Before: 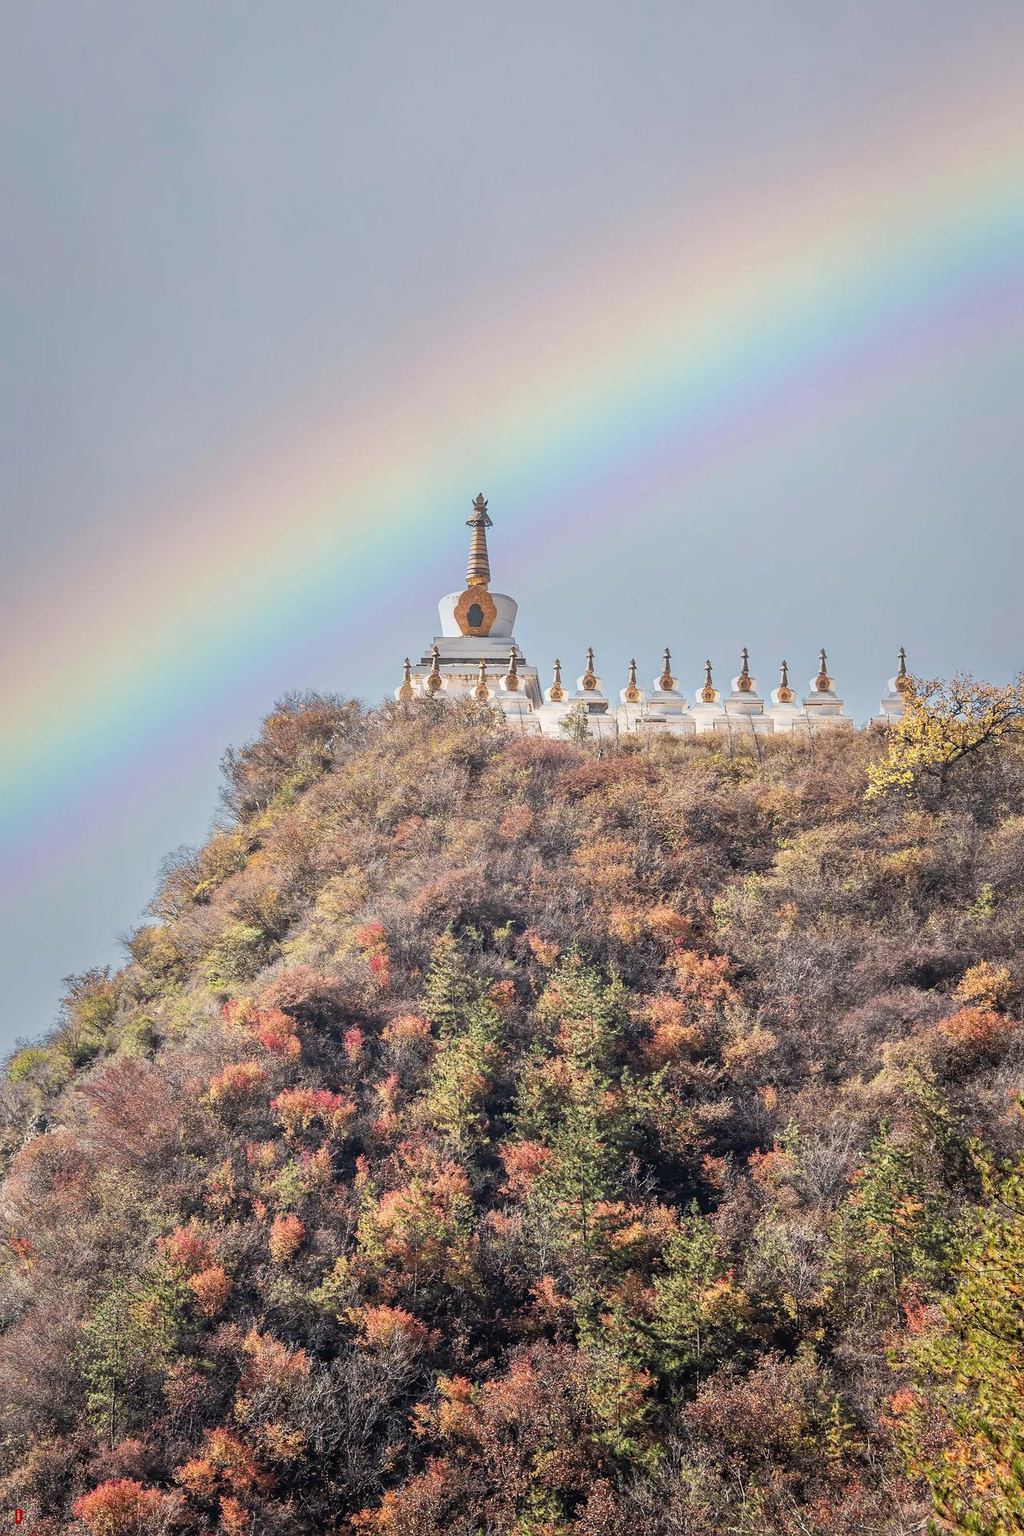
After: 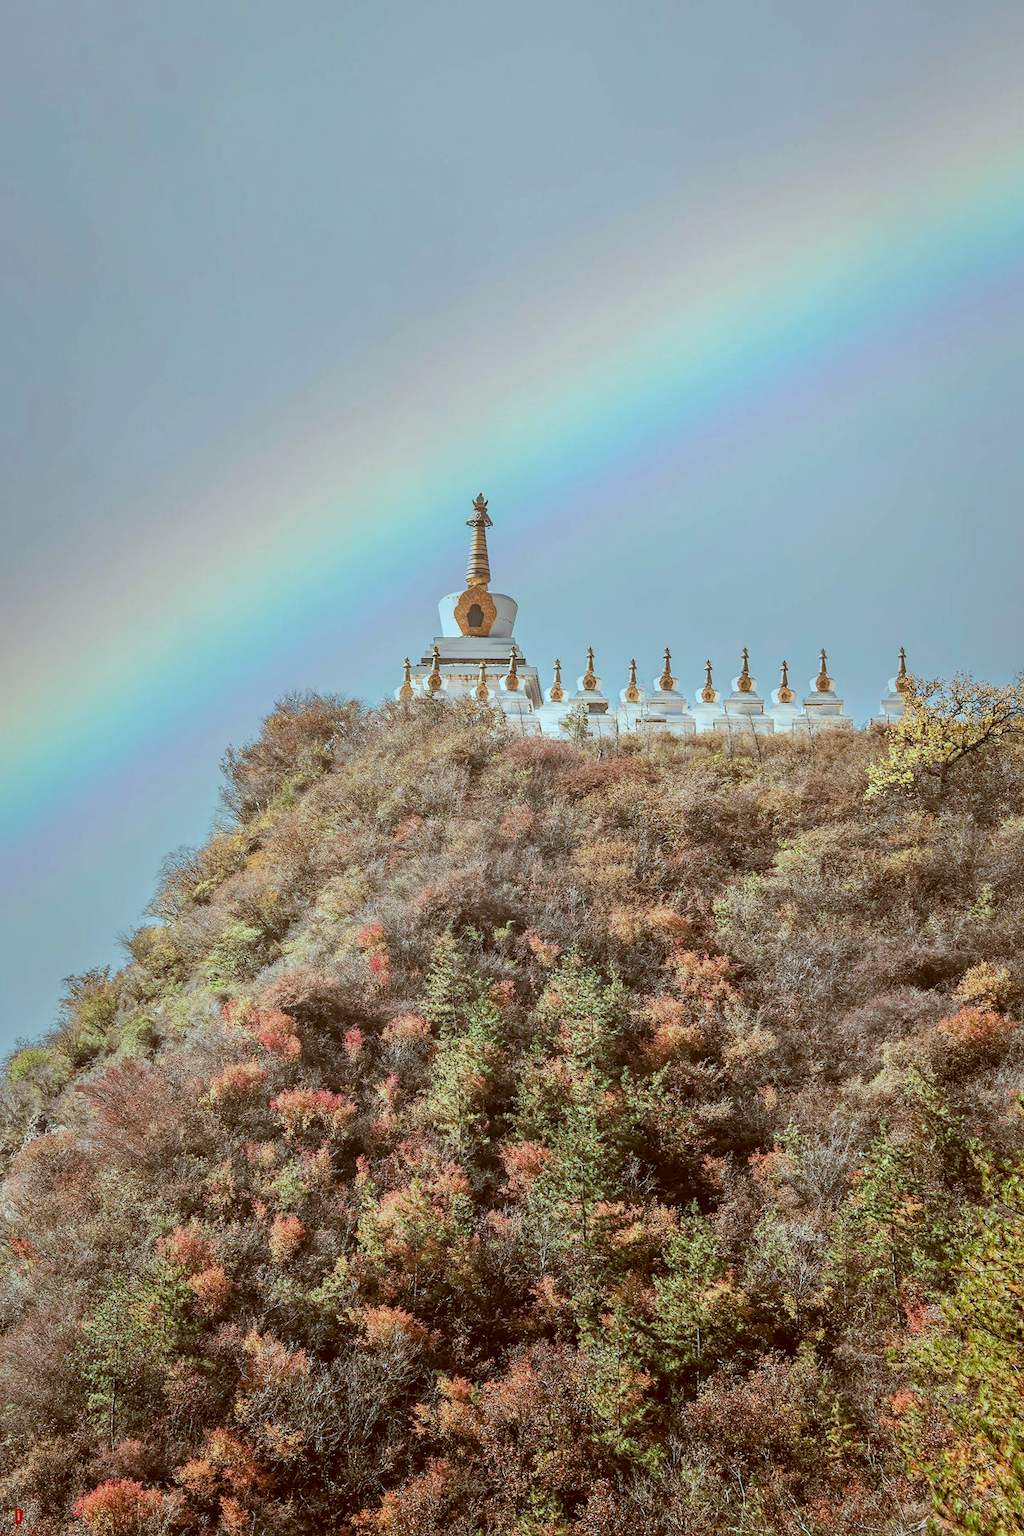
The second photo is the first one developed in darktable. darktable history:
color correction: highlights a* -14.67, highlights b* -16.33, shadows a* 10.88, shadows b* 28.66
exposure: exposure -0.141 EV, compensate highlight preservation false
